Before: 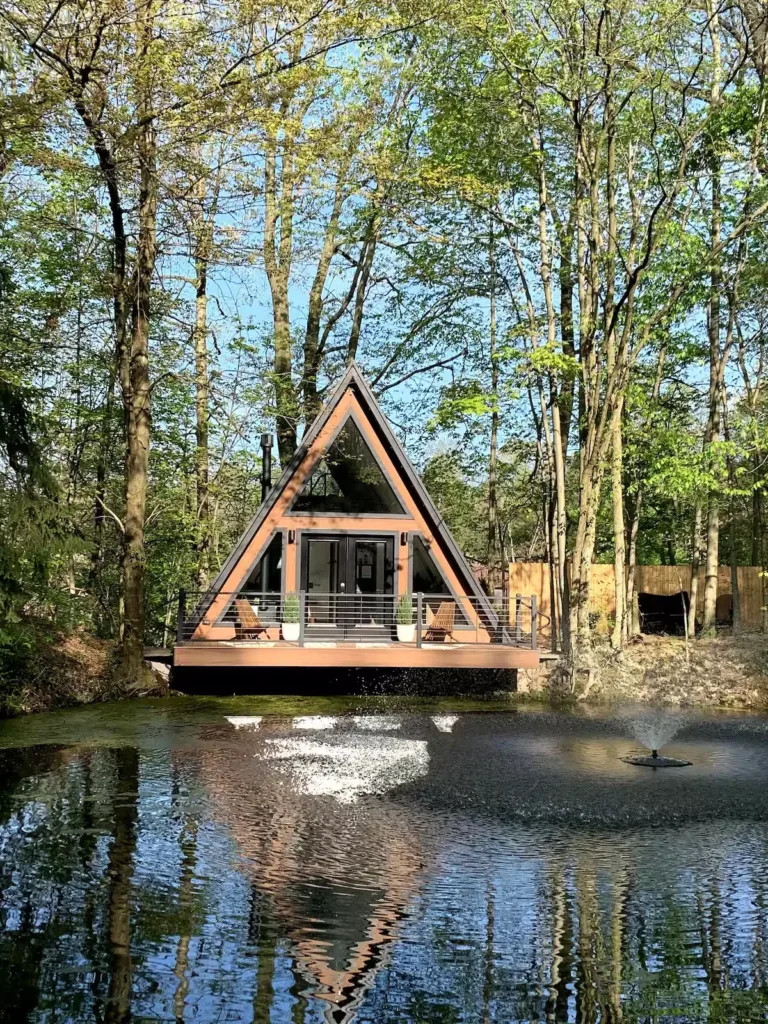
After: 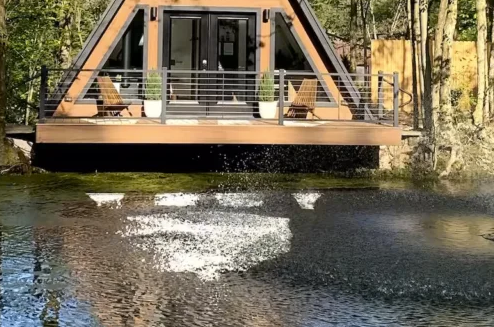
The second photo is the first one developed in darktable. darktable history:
crop: left 18.091%, top 51.13%, right 17.525%, bottom 16.85%
color contrast: green-magenta contrast 0.8, blue-yellow contrast 1.1, unbound 0
